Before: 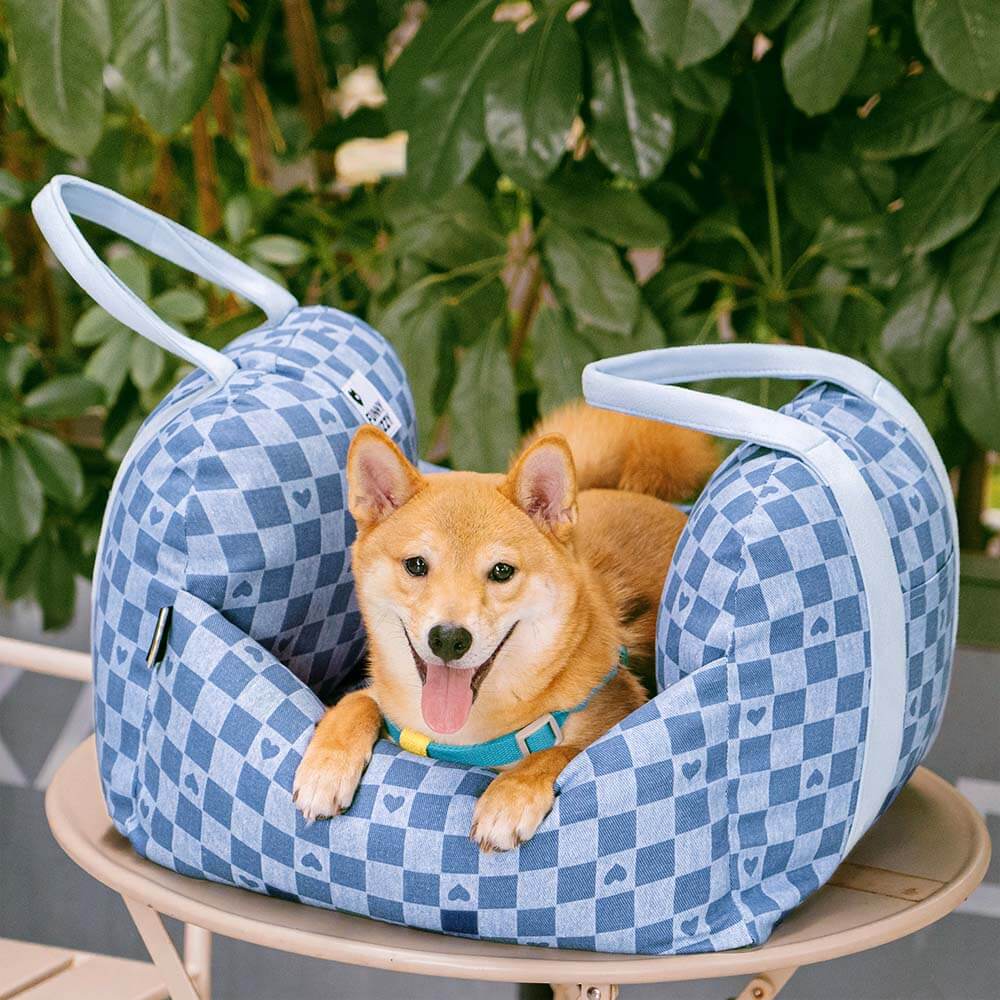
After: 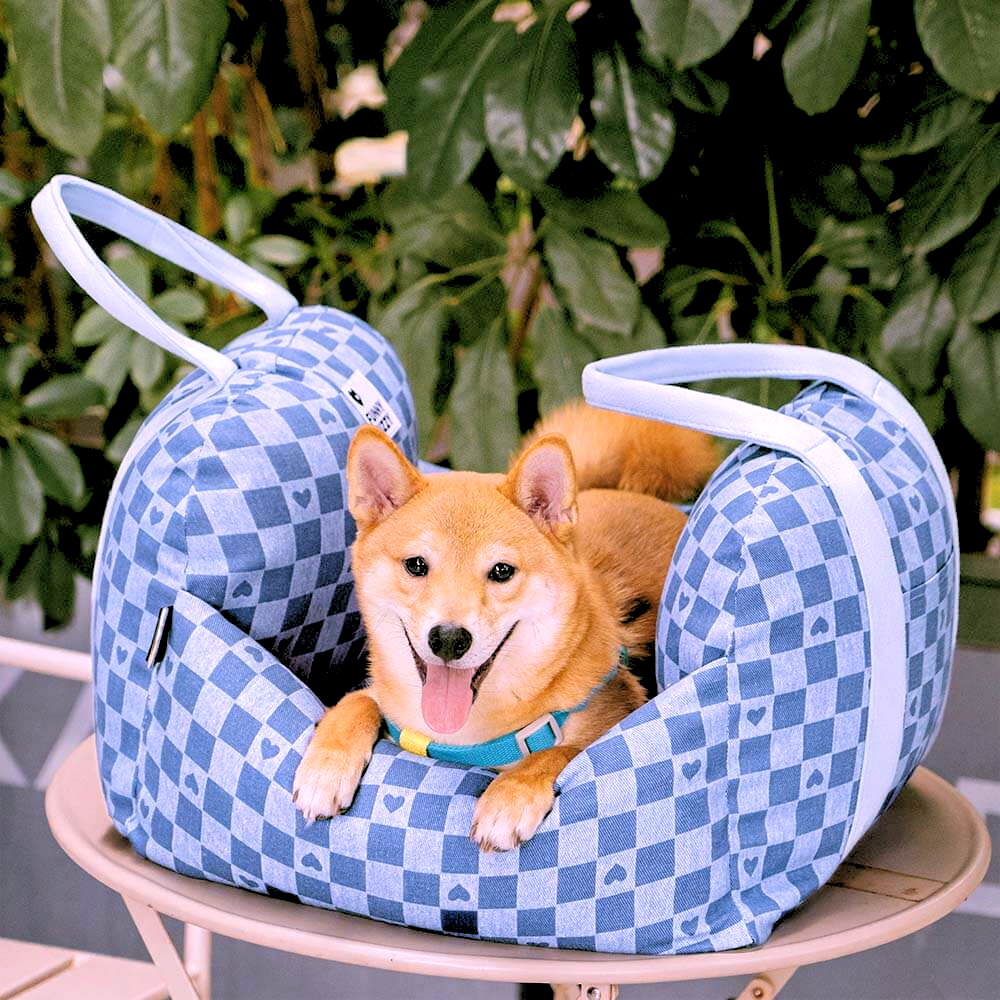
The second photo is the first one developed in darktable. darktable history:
rgb levels: levels [[0.029, 0.461, 0.922], [0, 0.5, 1], [0, 0.5, 1]]
white balance: red 1.066, blue 1.119
